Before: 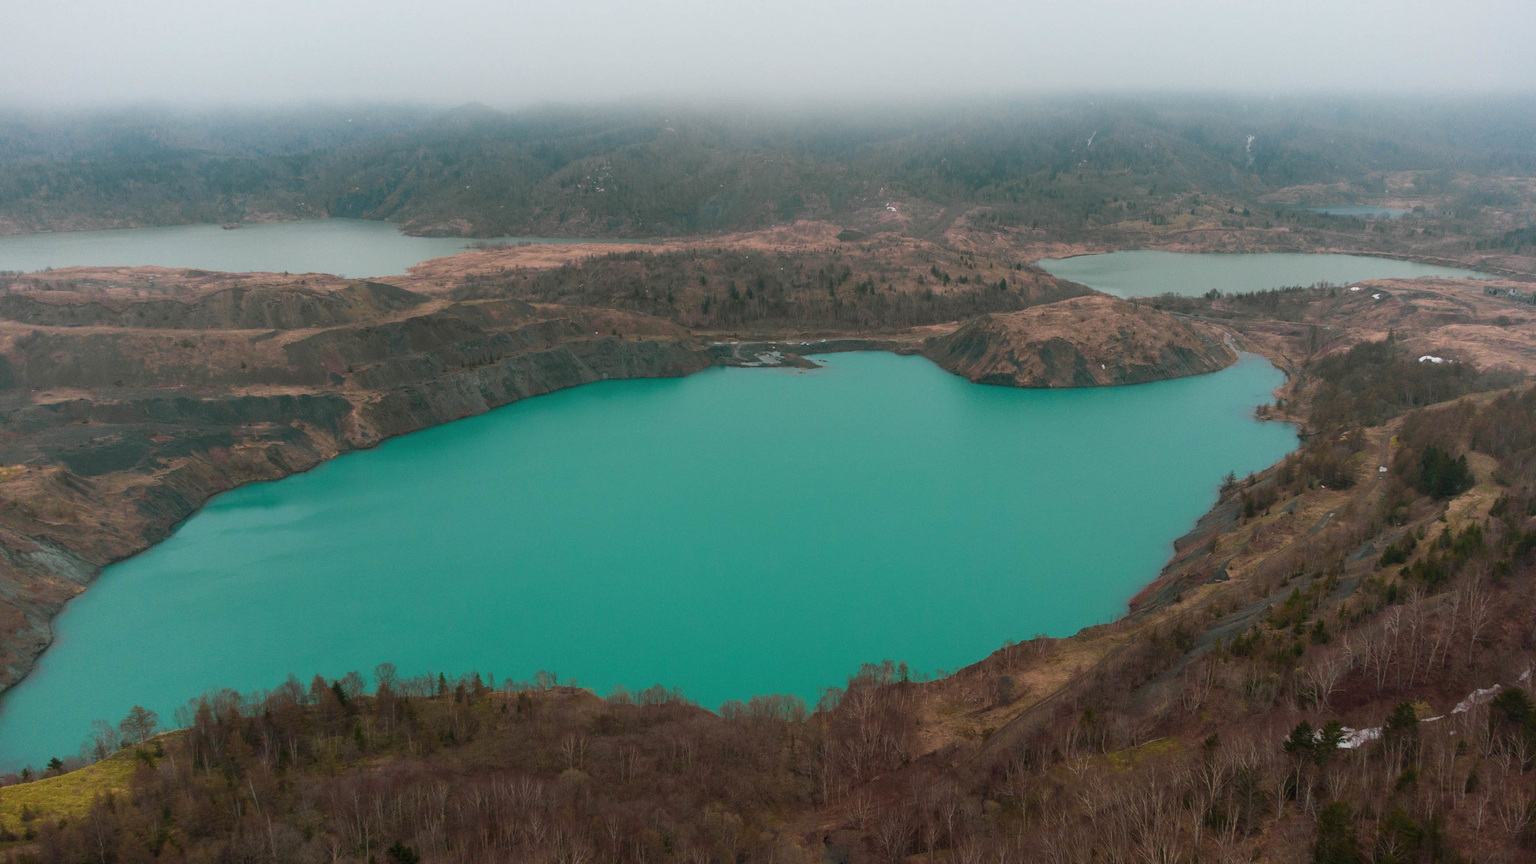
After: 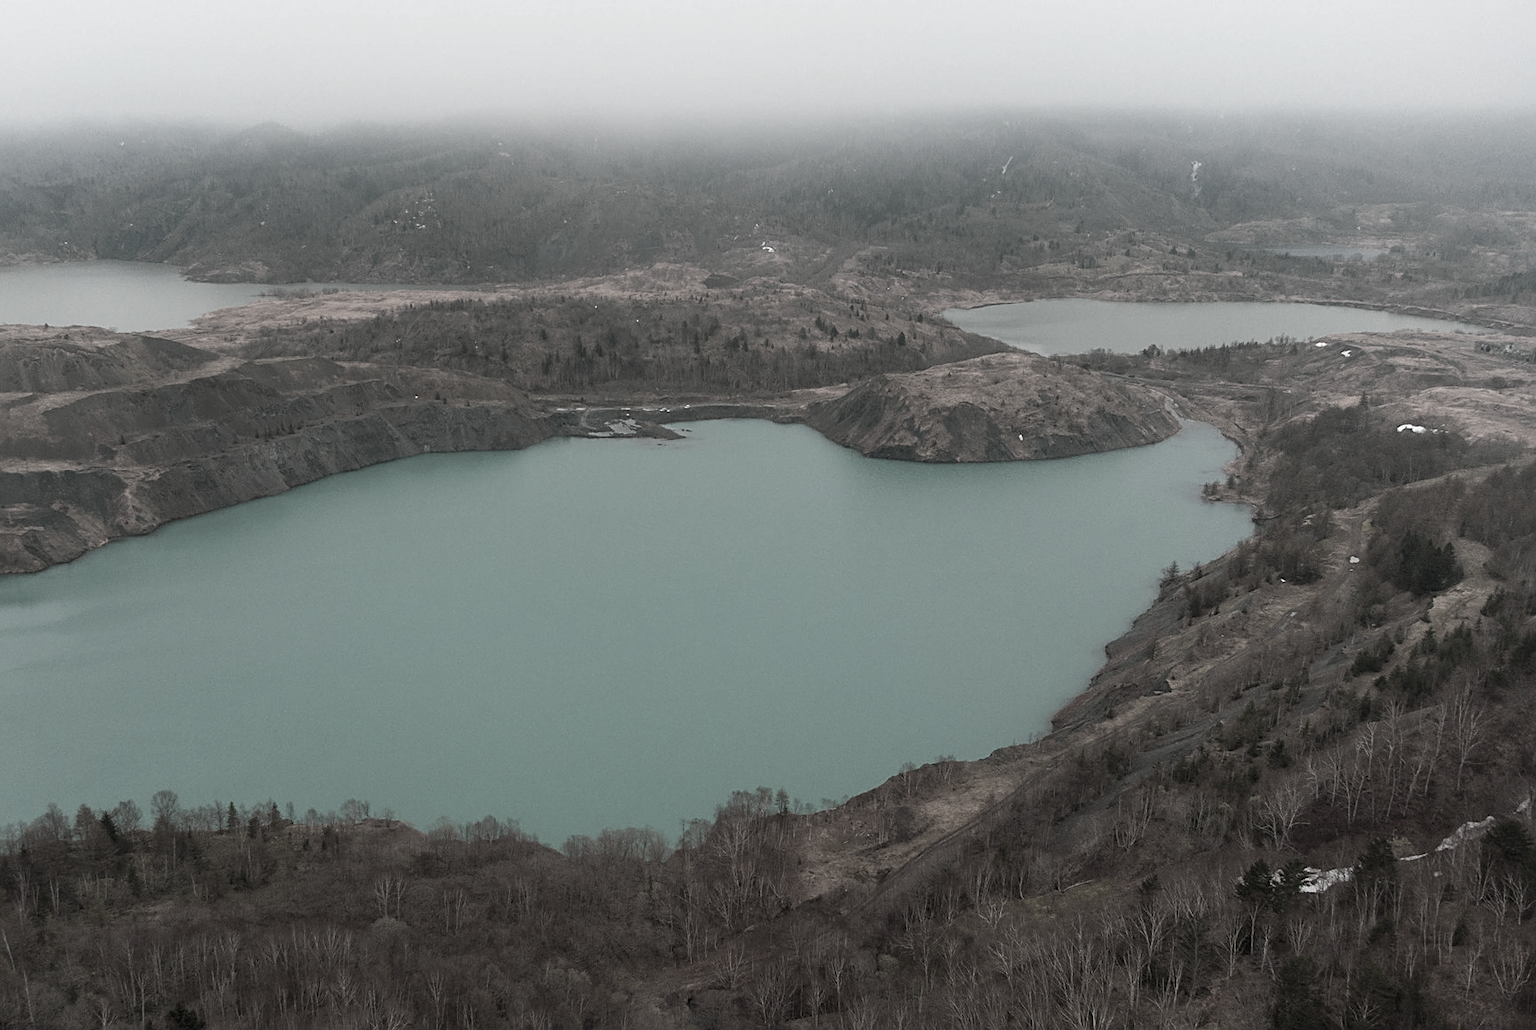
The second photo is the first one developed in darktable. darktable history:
color correction: highlights b* -0.052, saturation 0.233
crop: left 16.138%
sharpen: on, module defaults
shadows and highlights: shadows -12.24, white point adjustment 3.85, highlights 28.32
tone equalizer: edges refinement/feathering 500, mask exposure compensation -1.57 EV, preserve details no
